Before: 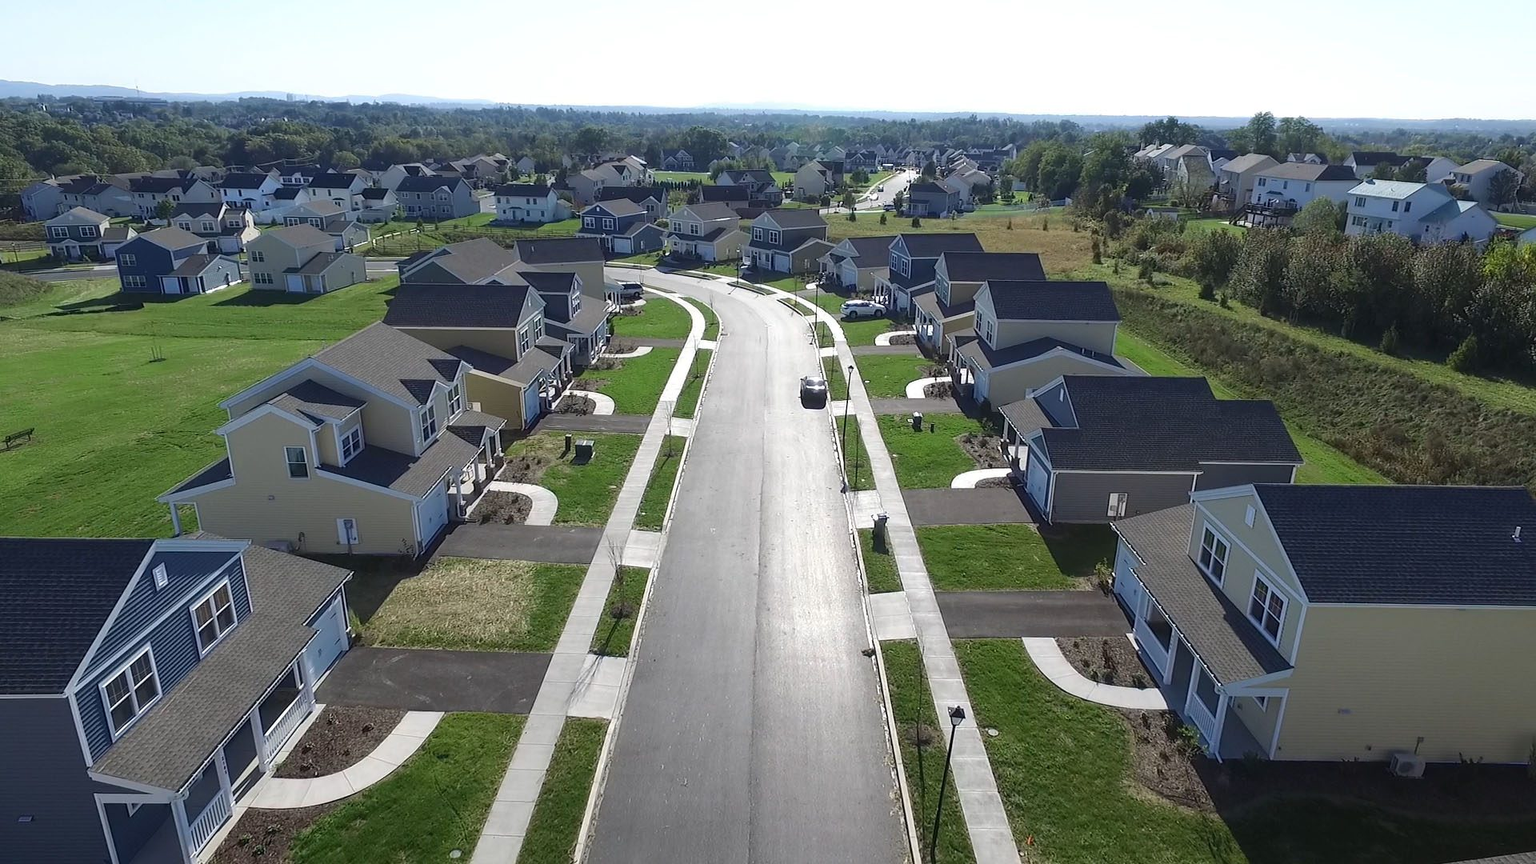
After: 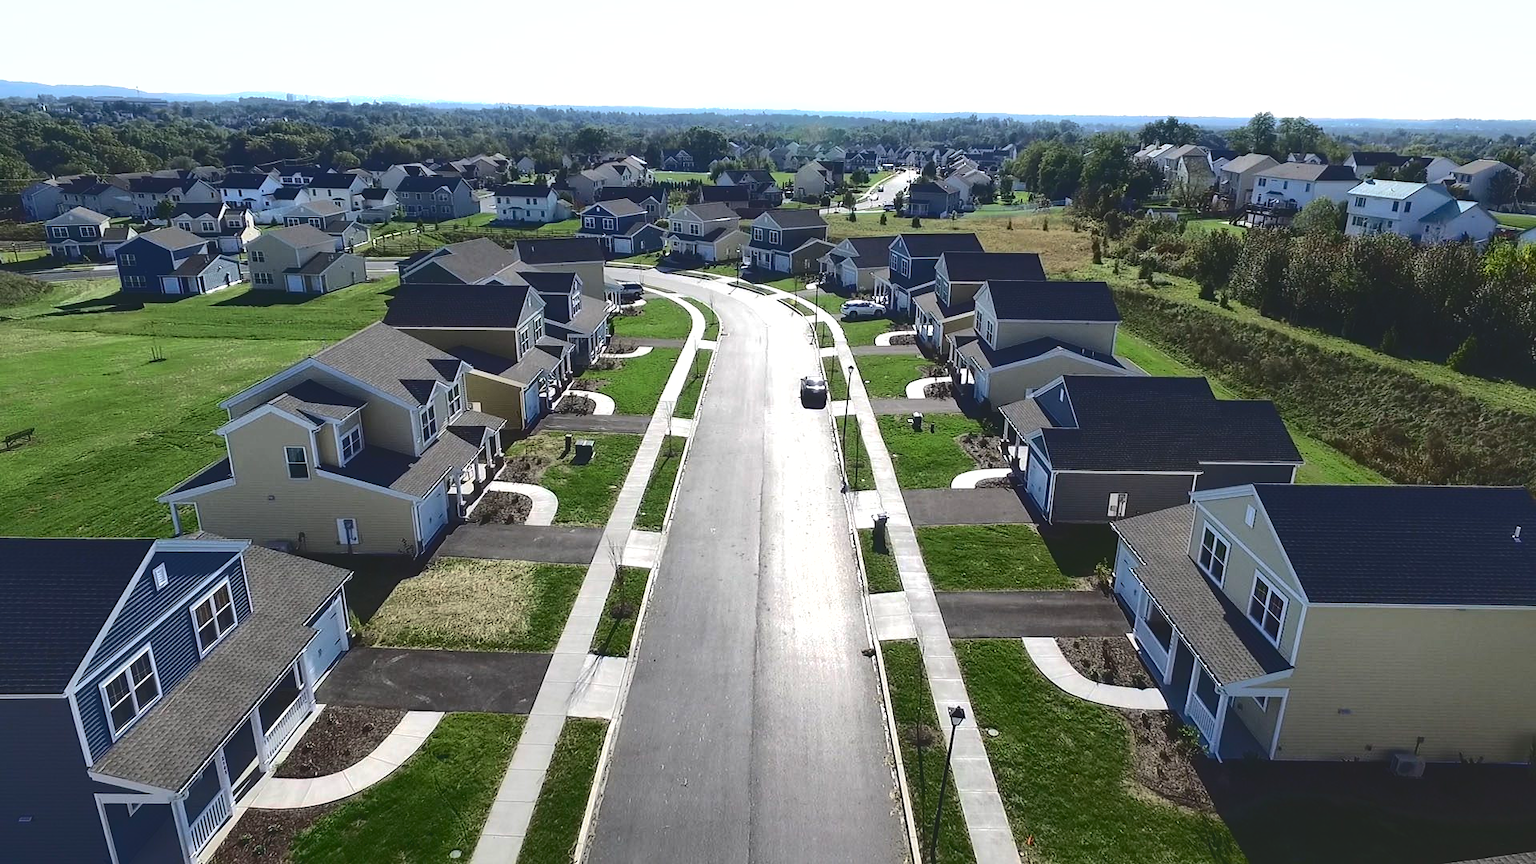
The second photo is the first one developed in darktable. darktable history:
color correction: highlights b* -0.046
tone equalizer: -8 EV -0.787 EV, -7 EV -0.668 EV, -6 EV -0.625 EV, -5 EV -0.418 EV, -3 EV 0.386 EV, -2 EV 0.6 EV, -1 EV 0.691 EV, +0 EV 0.721 EV, edges refinement/feathering 500, mask exposure compensation -1.26 EV, preserve details no
tone curve: curves: ch0 [(0, 0.072) (0.249, 0.176) (0.518, 0.489) (0.832, 0.854) (1, 0.948)], color space Lab, independent channels, preserve colors none
shadows and highlights: highlights -59.93
